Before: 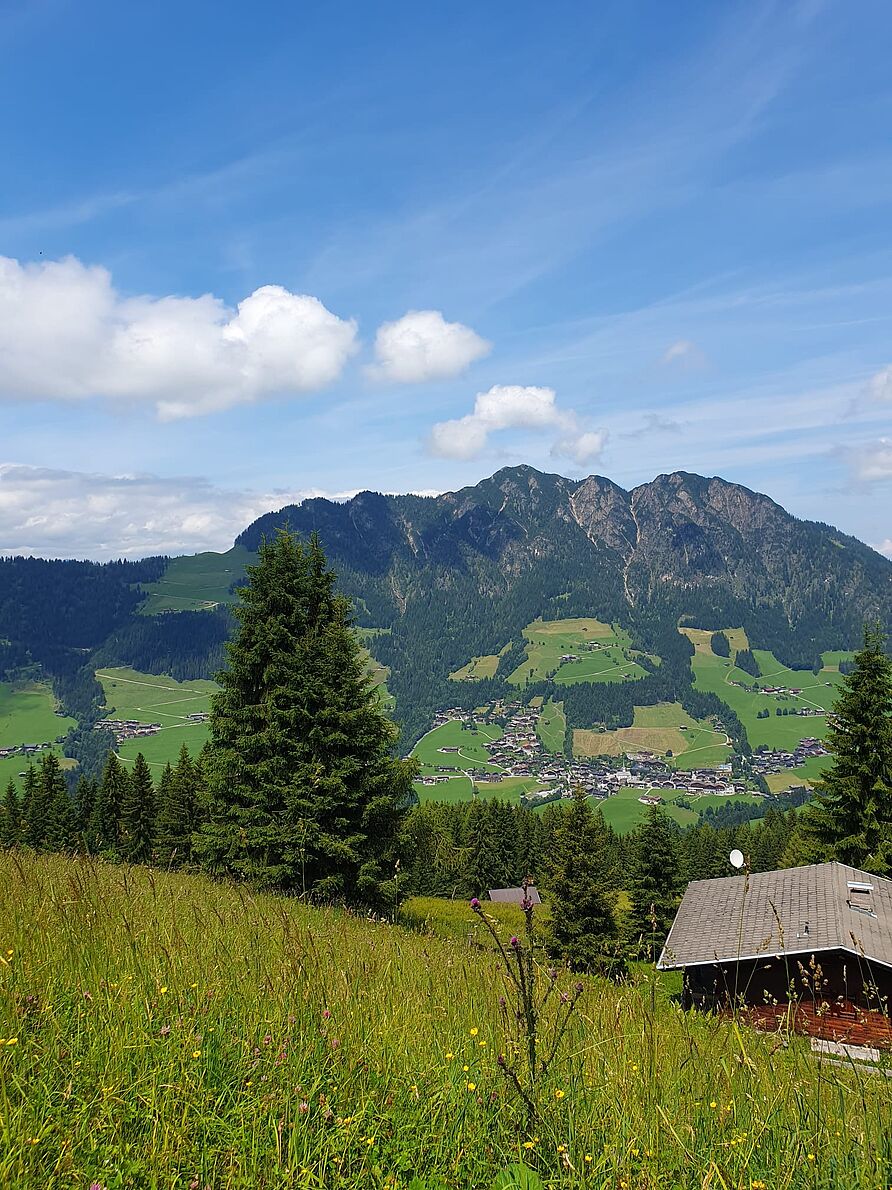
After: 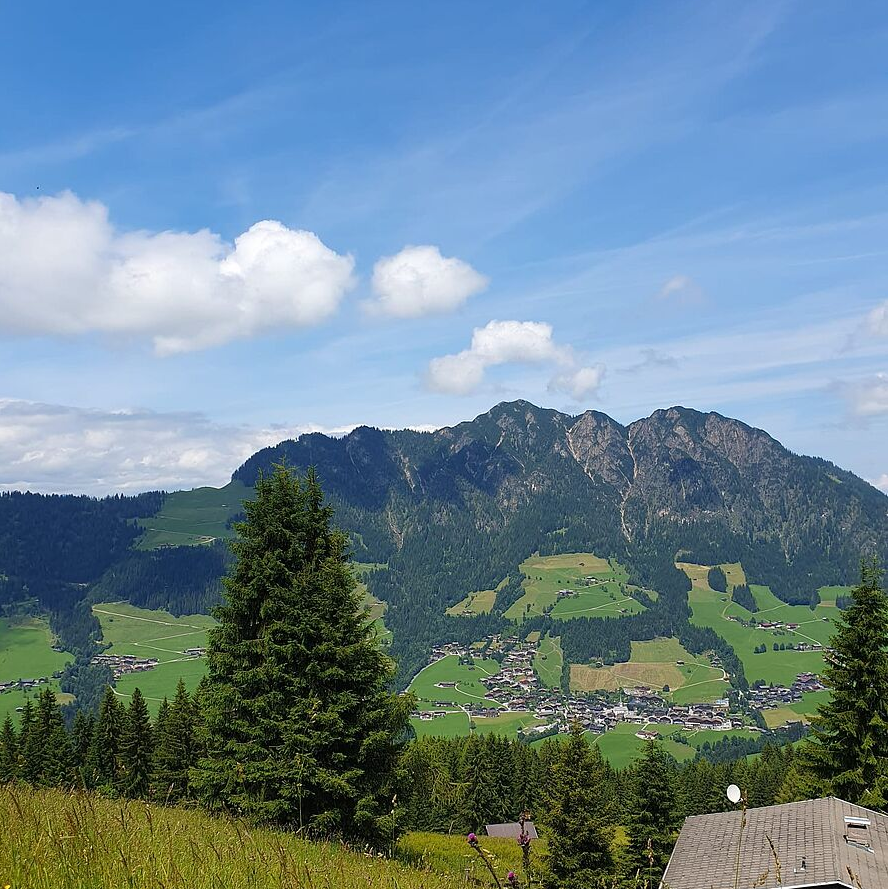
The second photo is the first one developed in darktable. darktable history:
crop: left 0.387%, top 5.469%, bottom 19.809%
tone equalizer: on, module defaults
